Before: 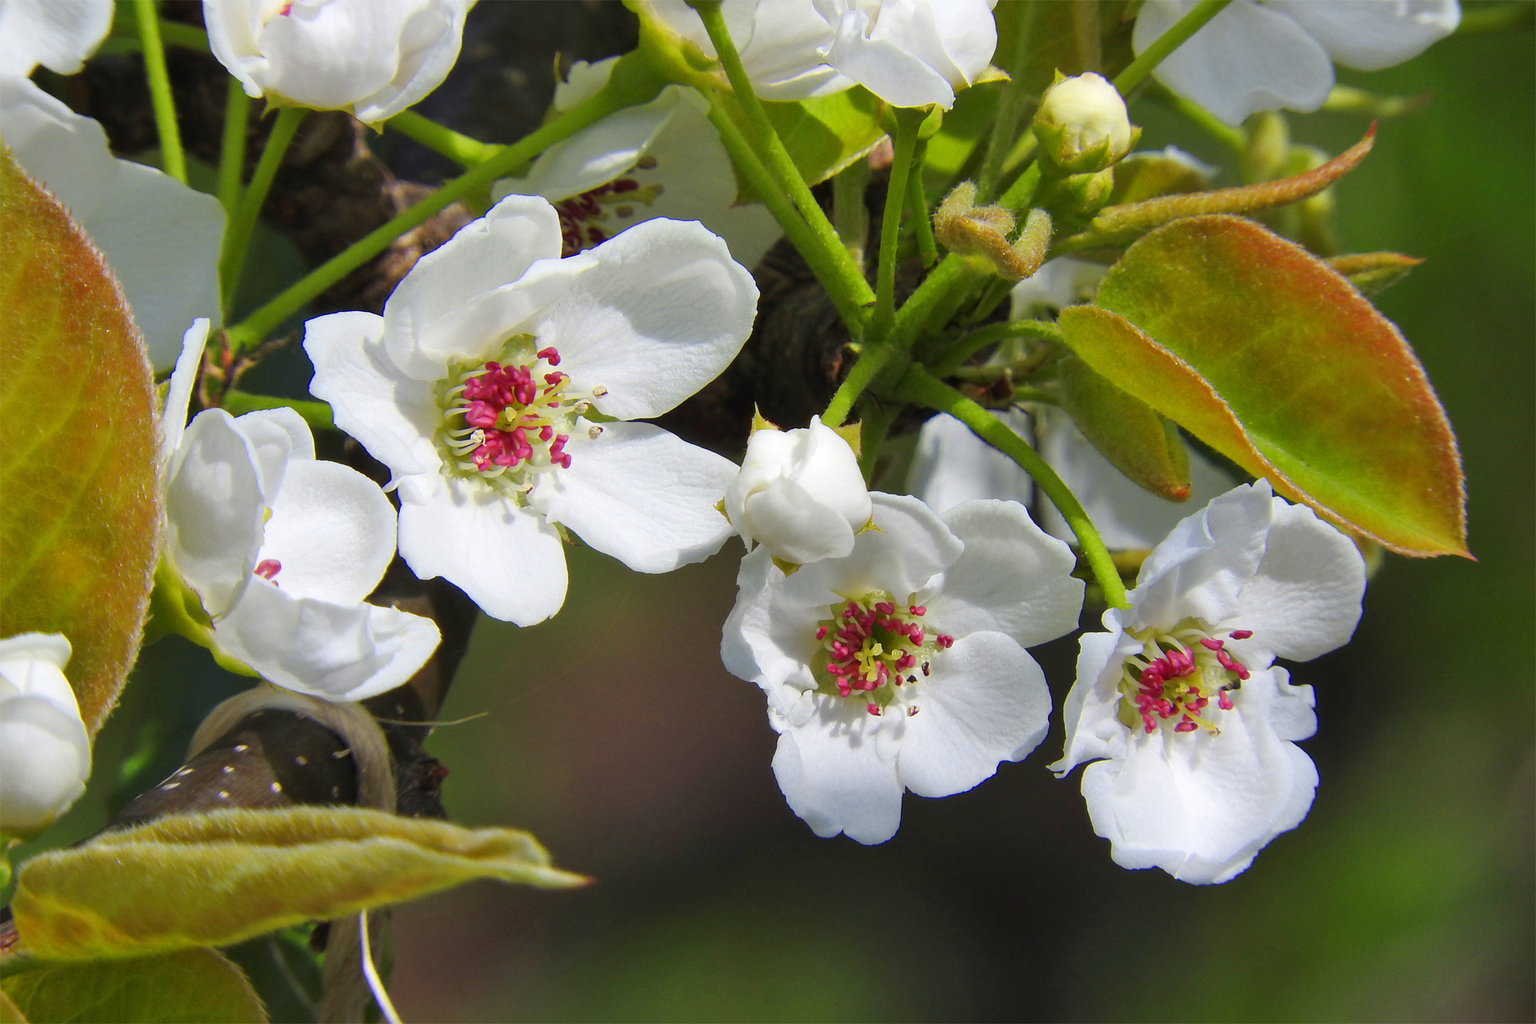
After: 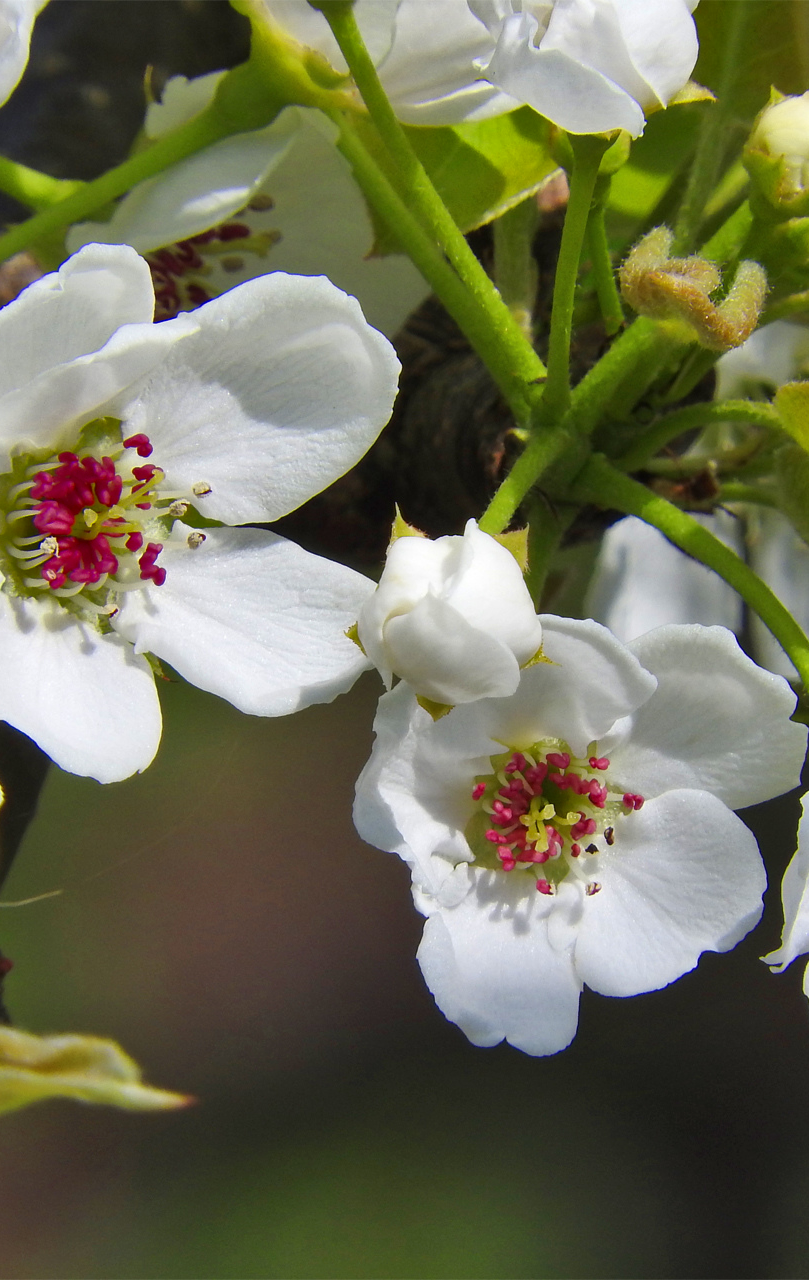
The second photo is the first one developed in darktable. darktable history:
shadows and highlights: shadows 24.5, highlights -78.15, soften with gaussian
crop: left 28.583%, right 29.231%
